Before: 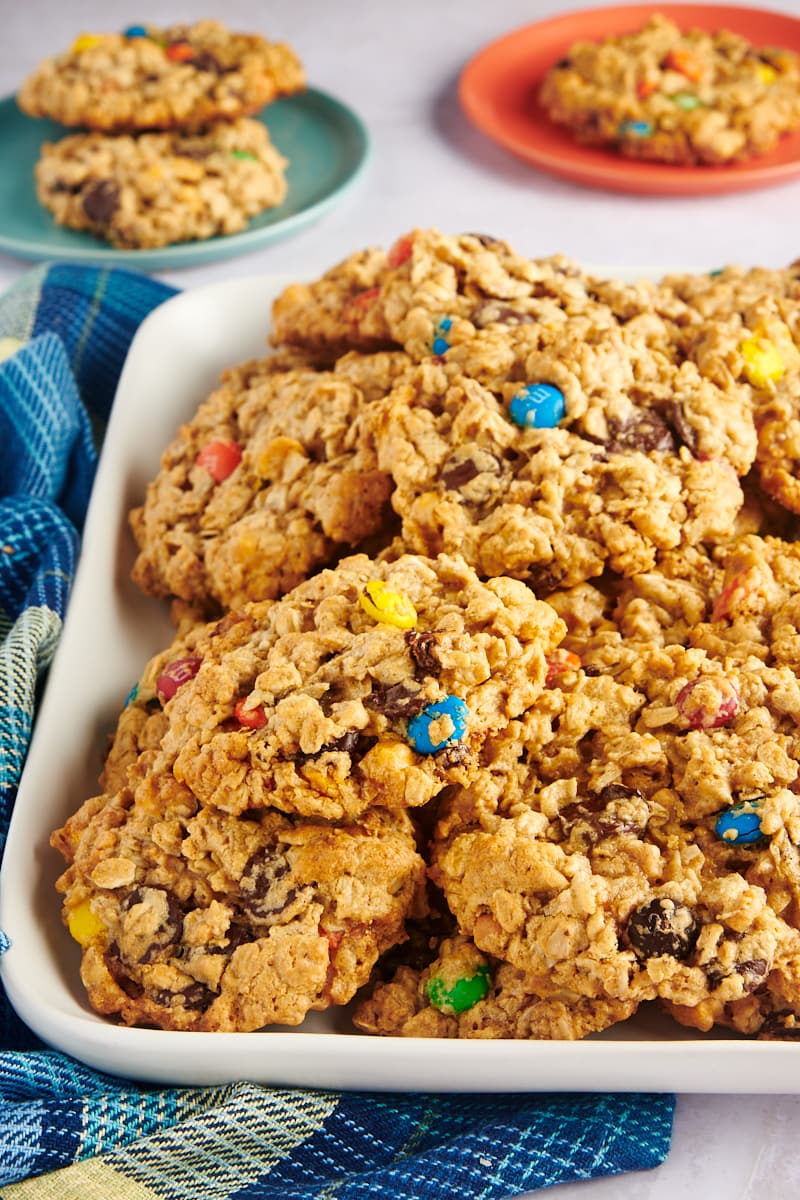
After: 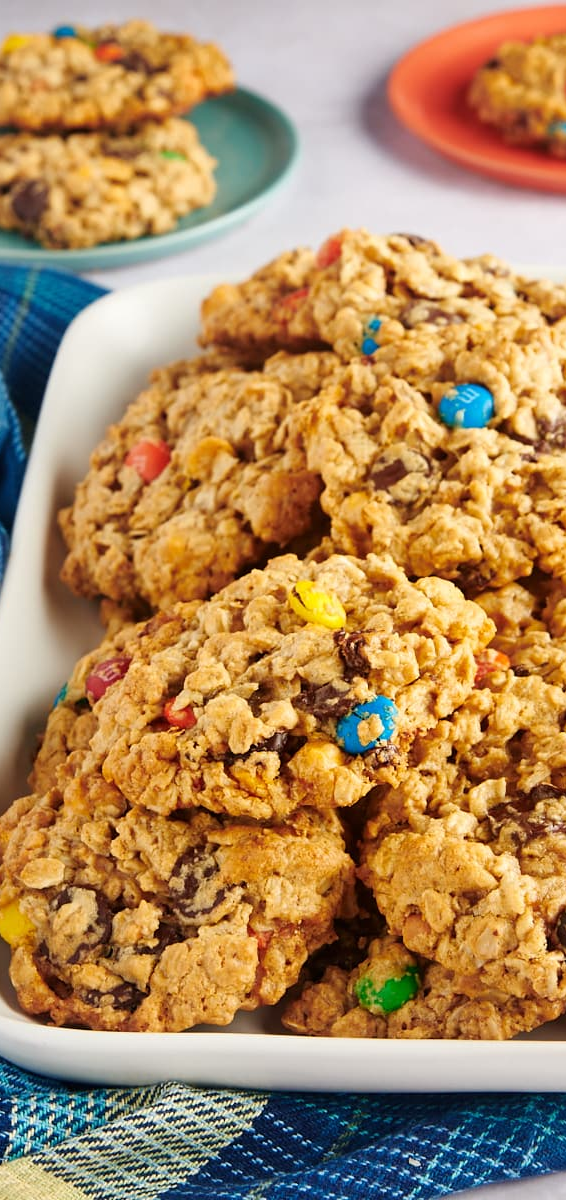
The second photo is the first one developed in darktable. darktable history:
crop and rotate: left 8.943%, right 20.287%
